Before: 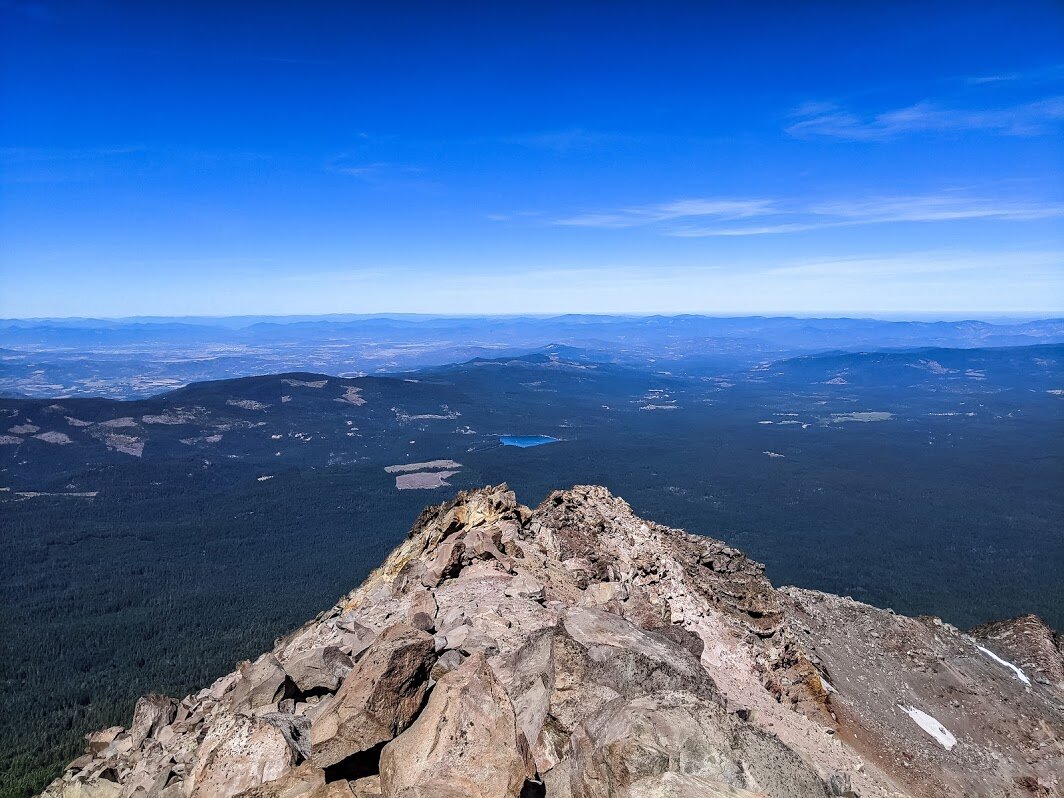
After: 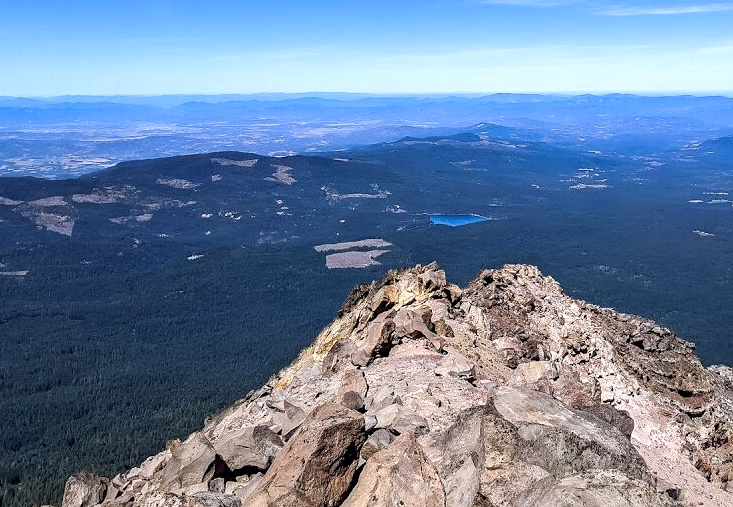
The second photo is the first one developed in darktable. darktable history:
crop: left 6.656%, top 27.792%, right 24.367%, bottom 8.639%
exposure: black level correction 0.001, exposure 0.3 EV, compensate highlight preservation false
local contrast: mode bilateral grid, contrast 10, coarseness 25, detail 115%, midtone range 0.2
